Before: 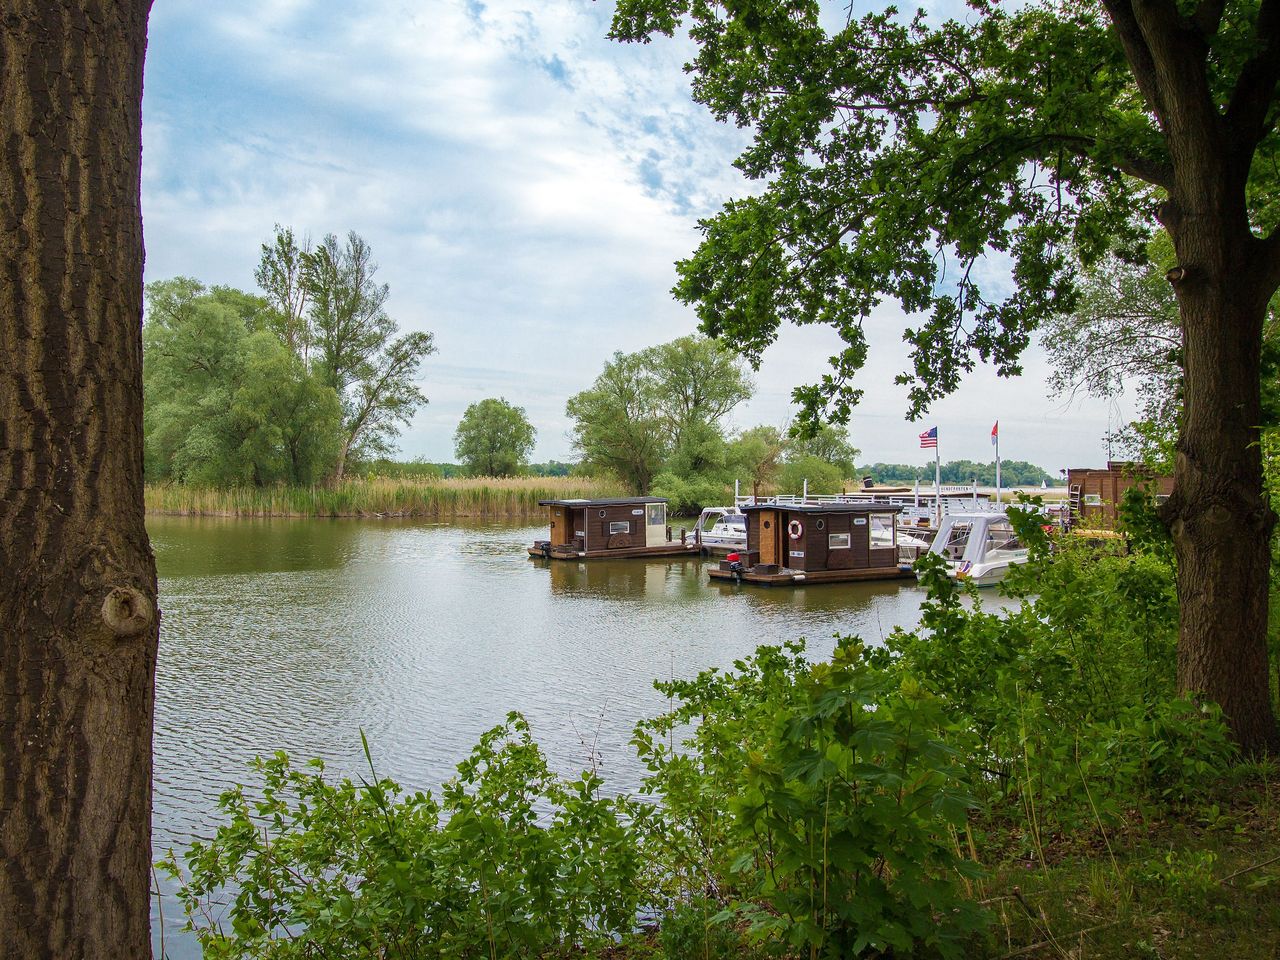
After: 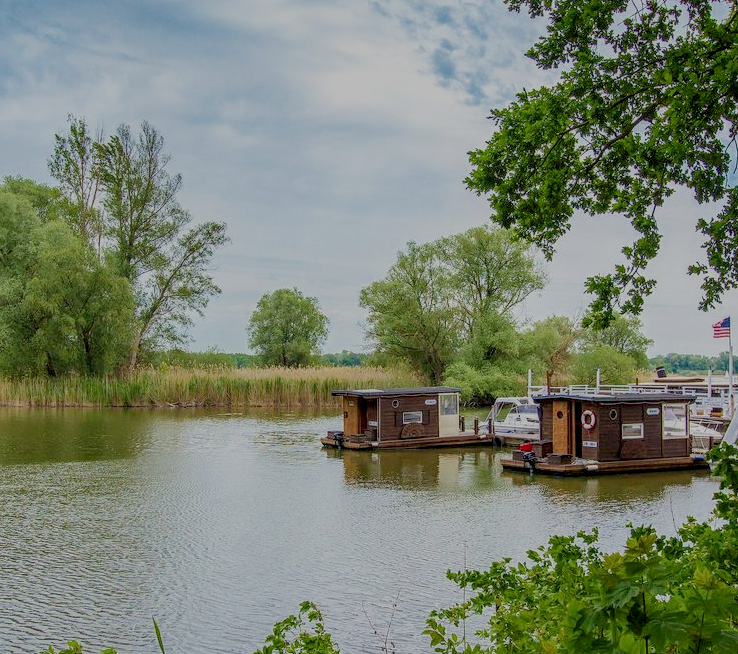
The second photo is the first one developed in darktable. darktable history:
crop: left 16.21%, top 11.464%, right 26.084%, bottom 20.406%
filmic rgb: black relative exposure -13.98 EV, white relative exposure 7.99 EV, hardness 3.74, latitude 49.63%, contrast 0.507, color science v4 (2020)
local contrast: highlights 18%, detail 188%
